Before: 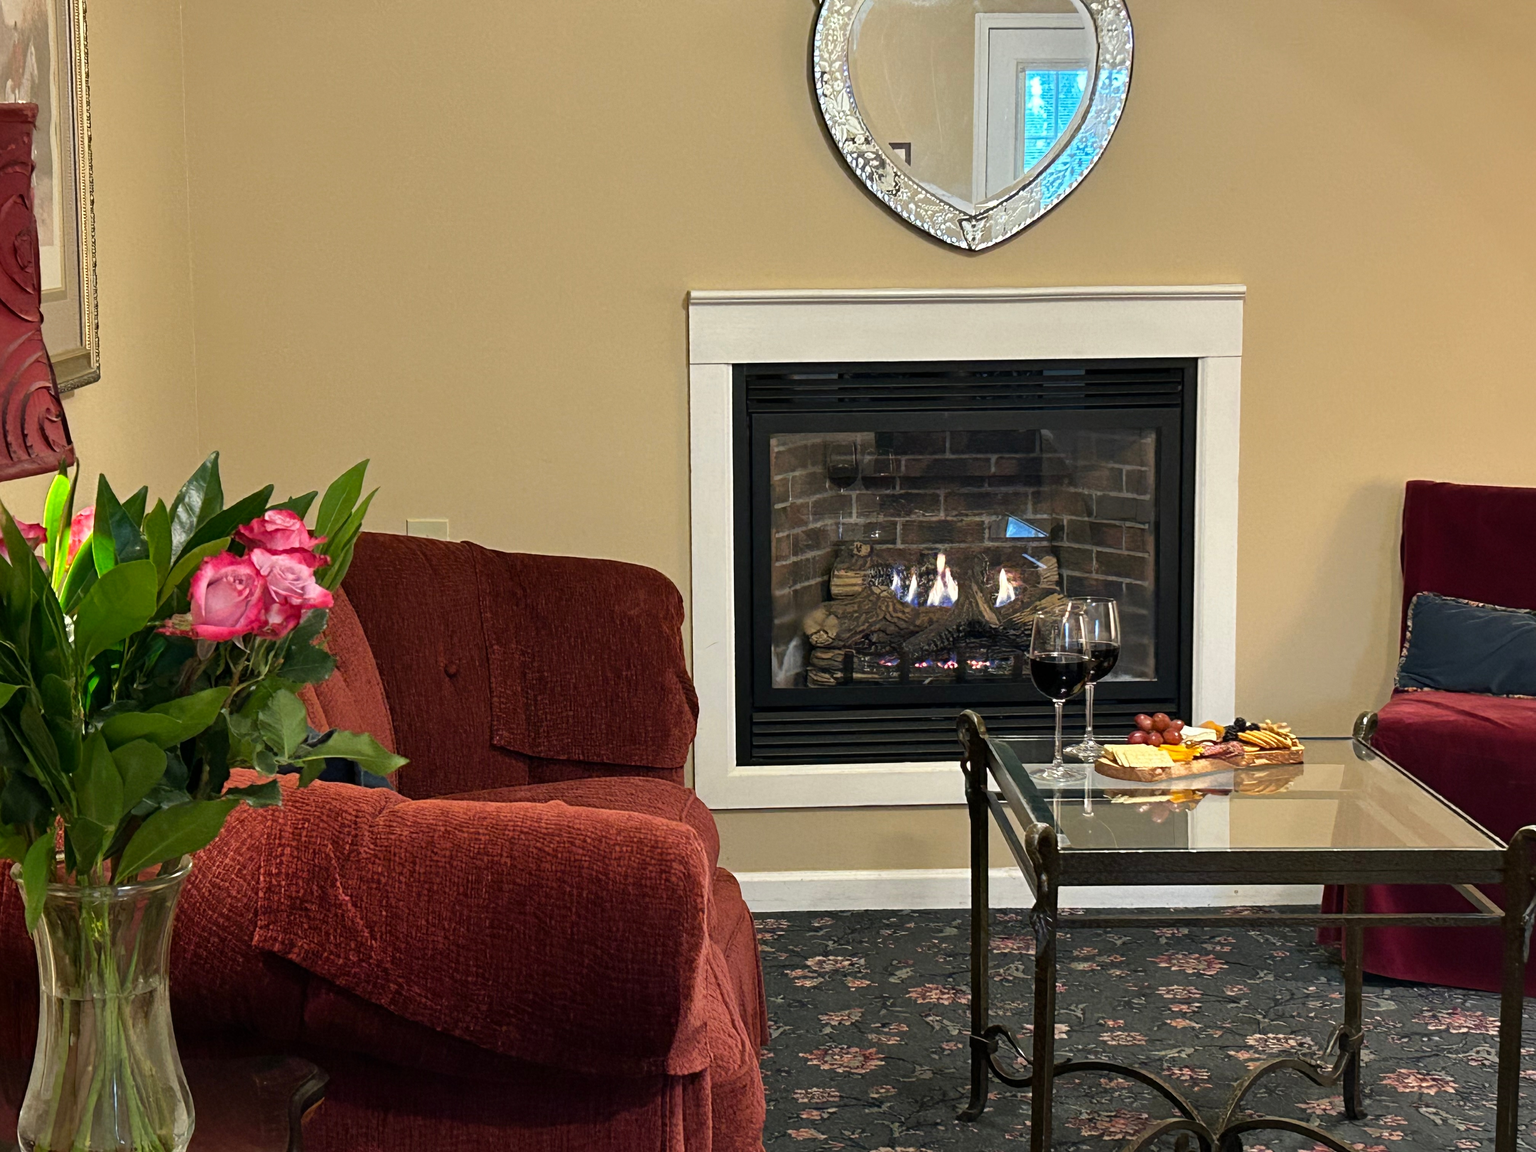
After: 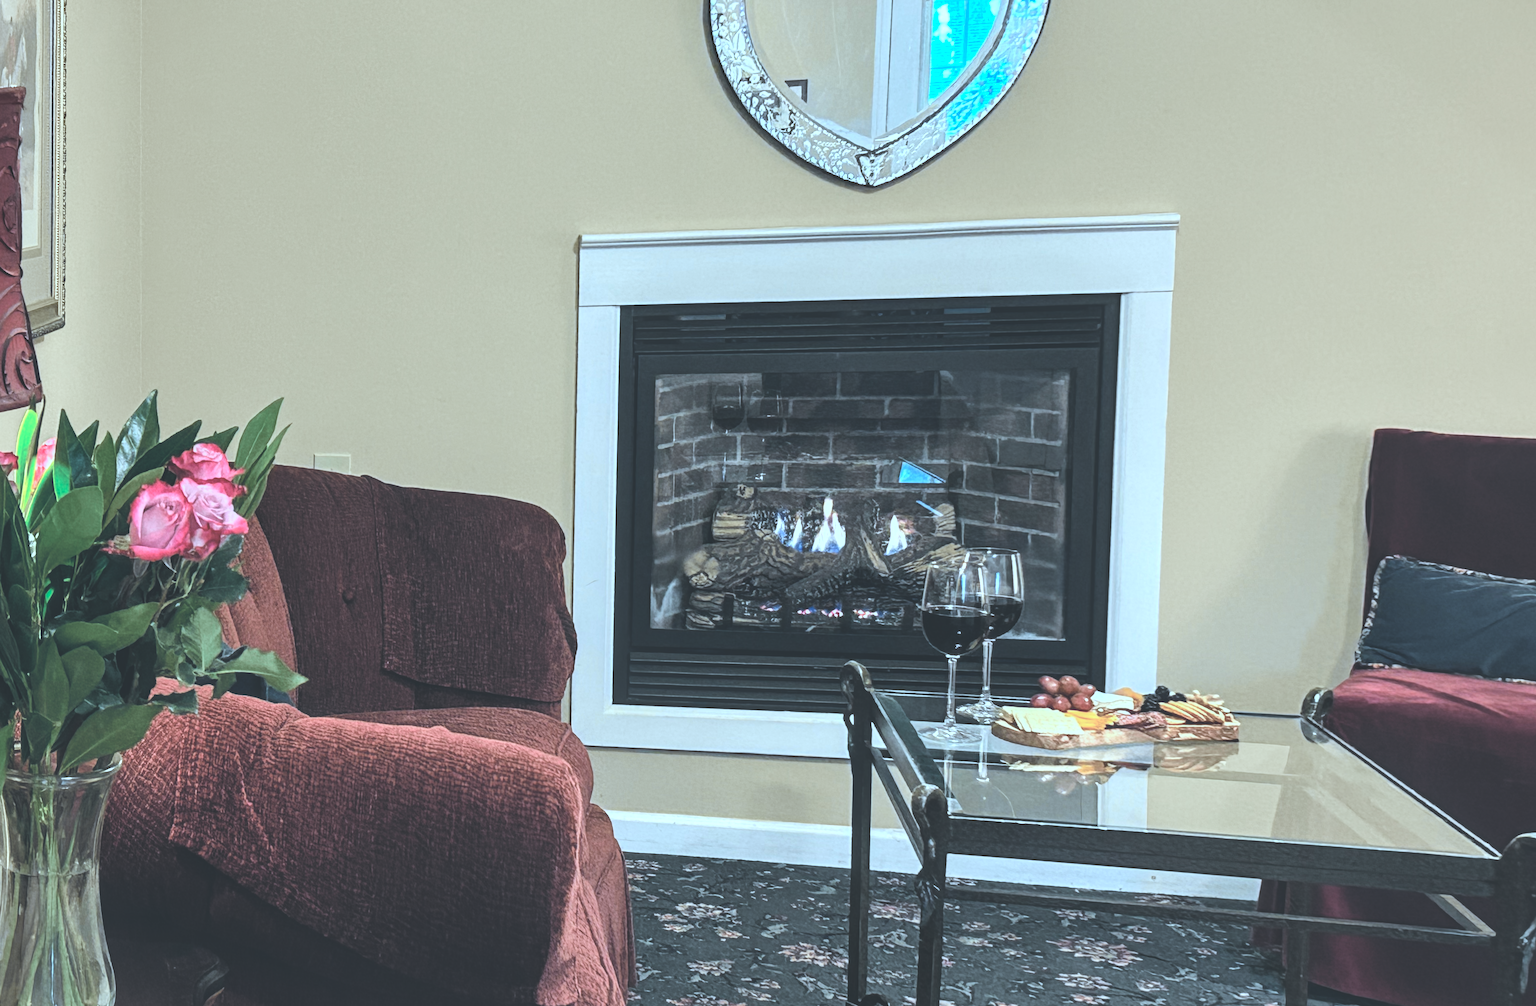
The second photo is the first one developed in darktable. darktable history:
exposure: black level correction -0.041, exposure 0.064 EV, compensate highlight preservation false
color correction: highlights a* -9.35, highlights b* -23.15
rotate and perspective: rotation 1.69°, lens shift (vertical) -0.023, lens shift (horizontal) -0.291, crop left 0.025, crop right 0.988, crop top 0.092, crop bottom 0.842
local contrast: detail 130%
tone curve: curves: ch0 [(0, 0) (0.078, 0.052) (0.236, 0.22) (0.427, 0.472) (0.508, 0.586) (0.654, 0.742) (0.793, 0.851) (0.994, 0.974)]; ch1 [(0, 0) (0.161, 0.092) (0.35, 0.33) (0.392, 0.392) (0.456, 0.456) (0.505, 0.502) (0.537, 0.518) (0.553, 0.534) (0.602, 0.579) (0.718, 0.718) (1, 1)]; ch2 [(0, 0) (0.346, 0.362) (0.411, 0.412) (0.502, 0.502) (0.531, 0.521) (0.586, 0.59) (0.621, 0.604) (1, 1)], color space Lab, independent channels, preserve colors none
